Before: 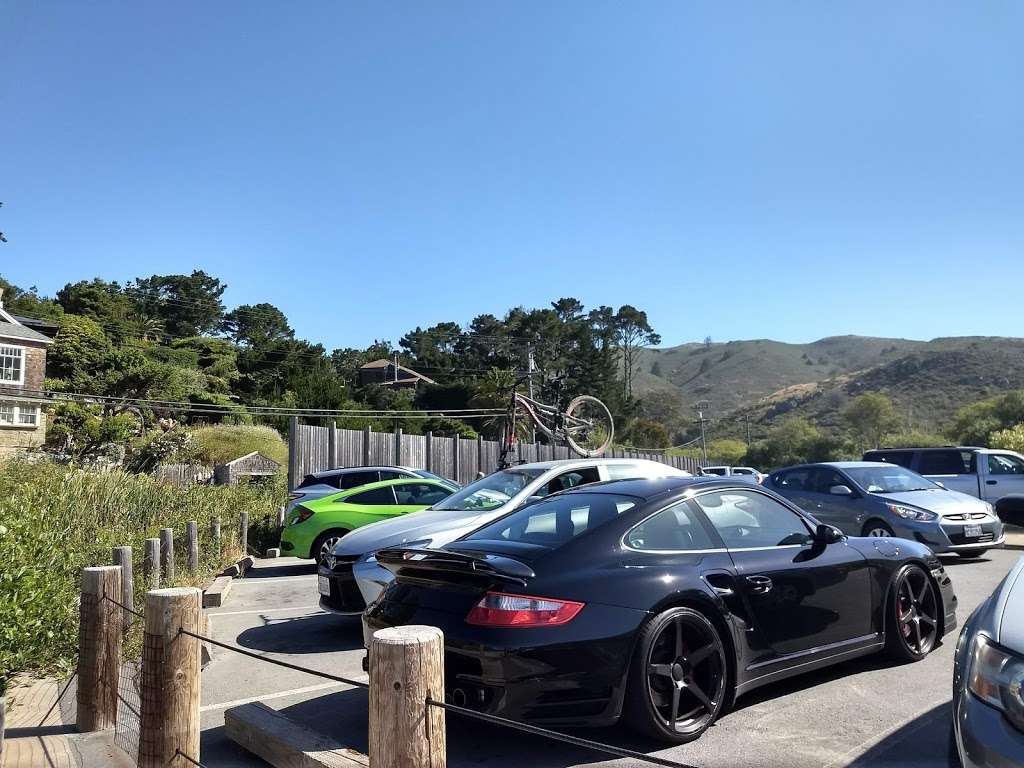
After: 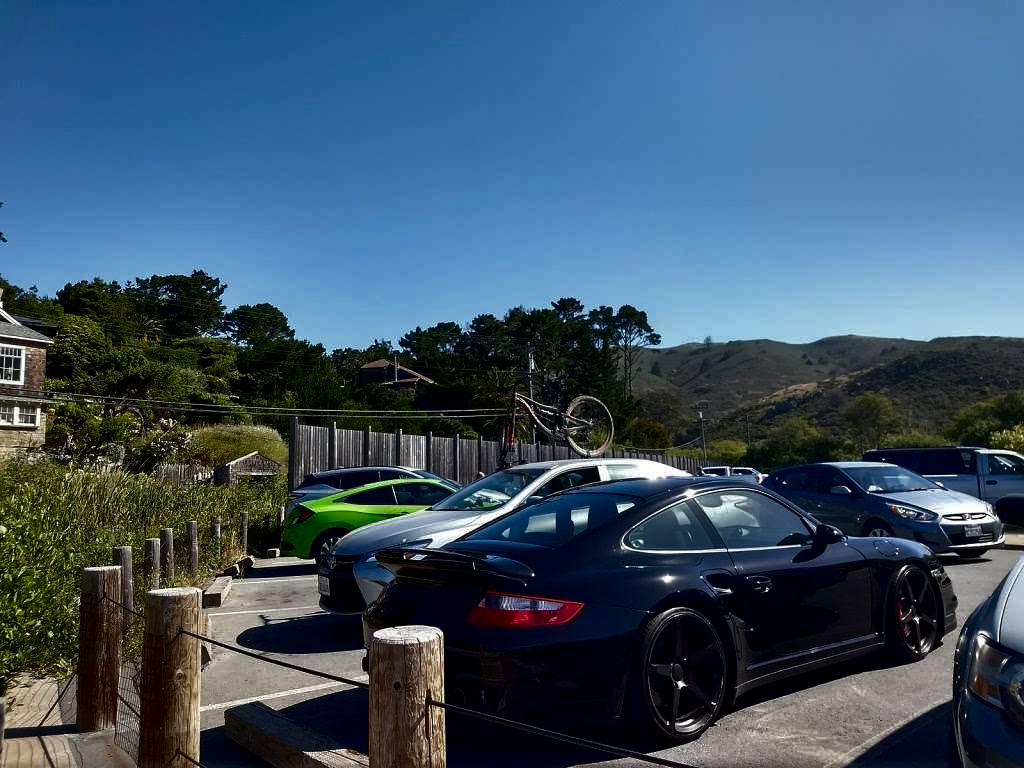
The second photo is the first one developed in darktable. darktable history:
contrast brightness saturation: brightness -0.52
